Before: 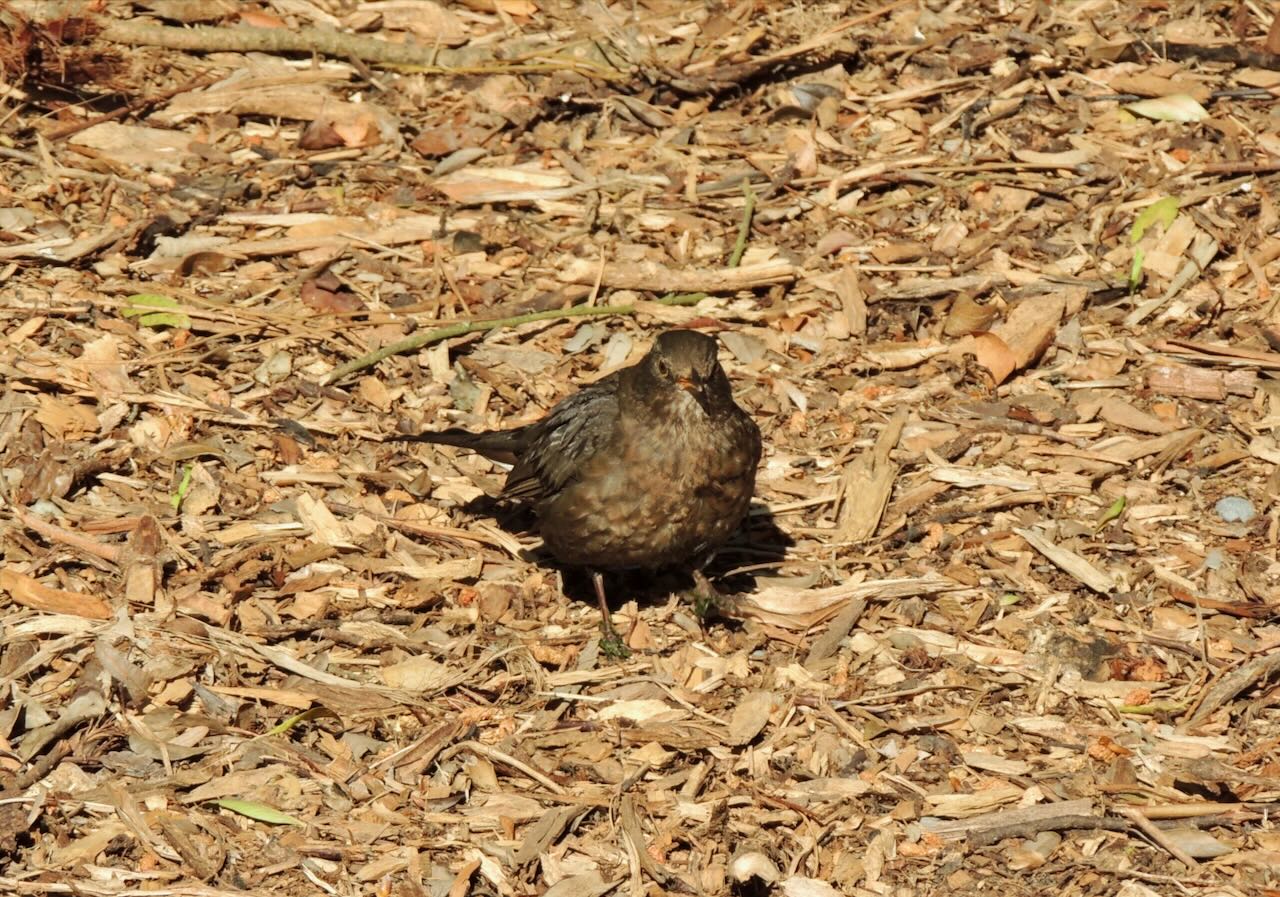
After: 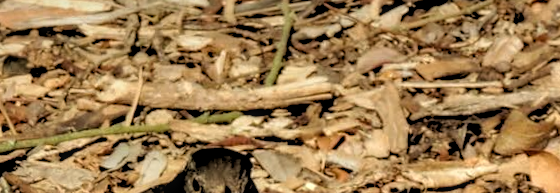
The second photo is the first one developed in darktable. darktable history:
local contrast: on, module defaults
crop: left 28.64%, top 16.832%, right 26.637%, bottom 58.055%
rgb levels: levels [[0.034, 0.472, 0.904], [0, 0.5, 1], [0, 0.5, 1]]
exposure: black level correction -0.001, exposure 0.08 EV, compensate highlight preservation false
rotate and perspective: rotation 1.69°, lens shift (vertical) -0.023, lens shift (horizontal) -0.291, crop left 0.025, crop right 0.988, crop top 0.092, crop bottom 0.842
graduated density: rotation -0.352°, offset 57.64
